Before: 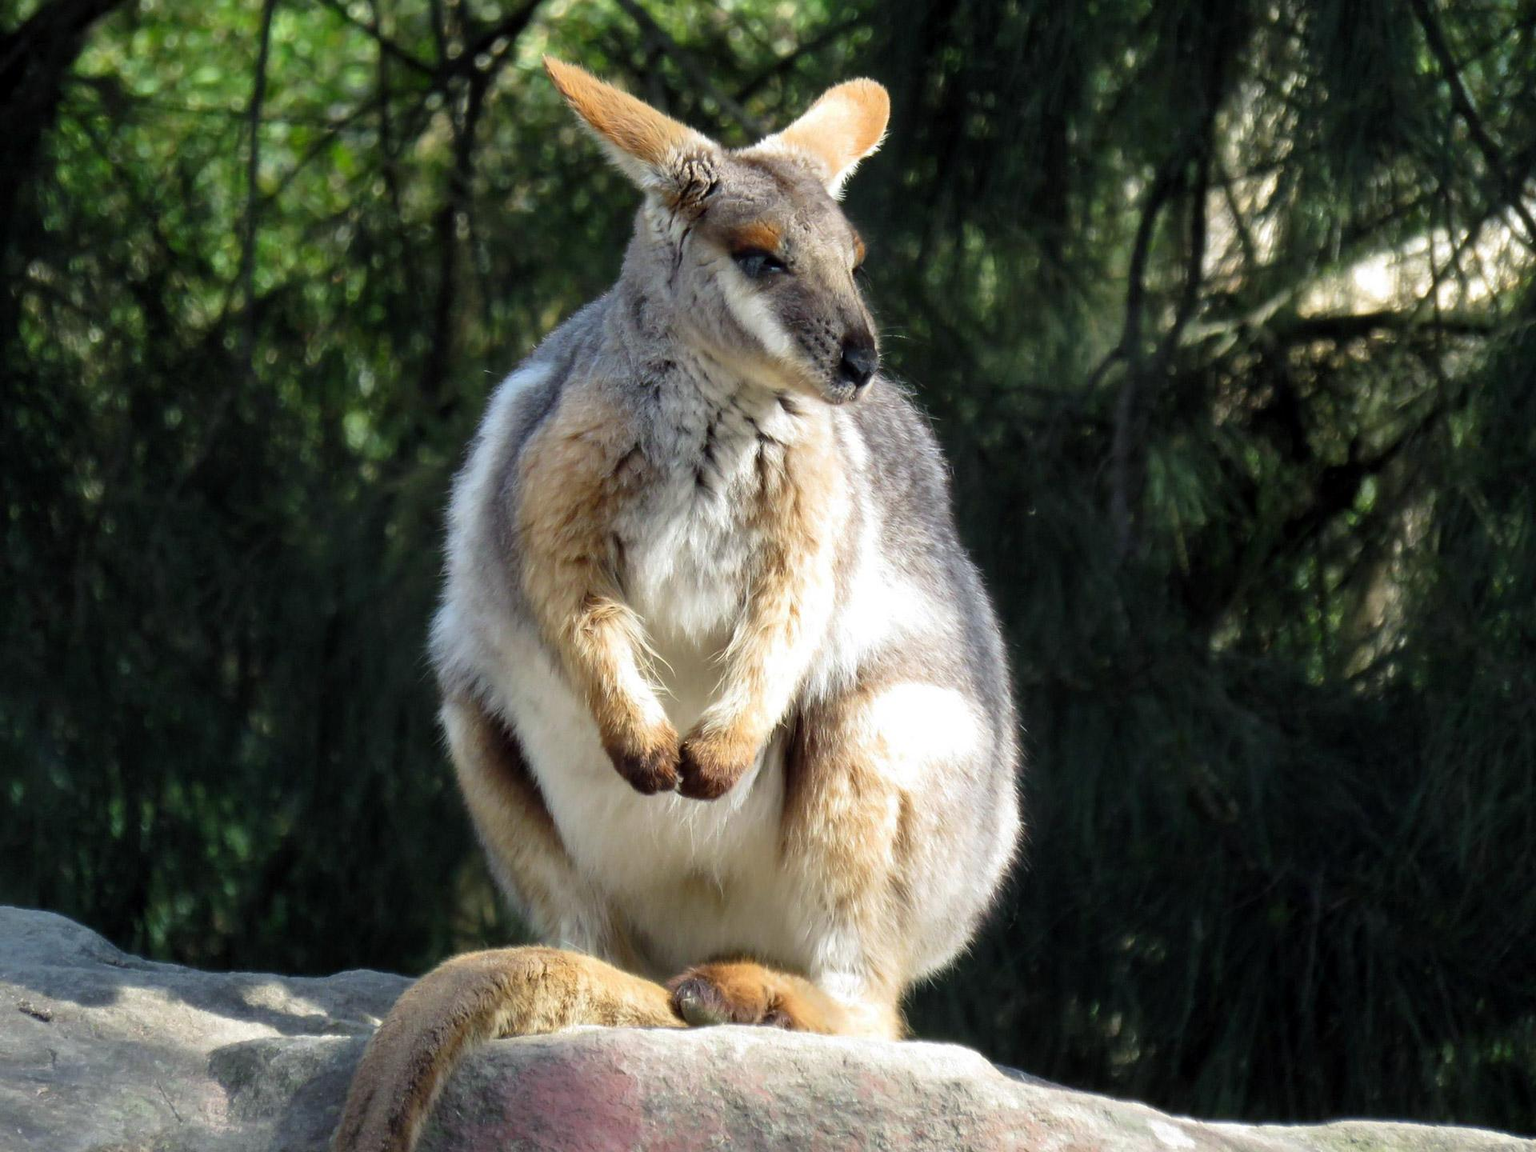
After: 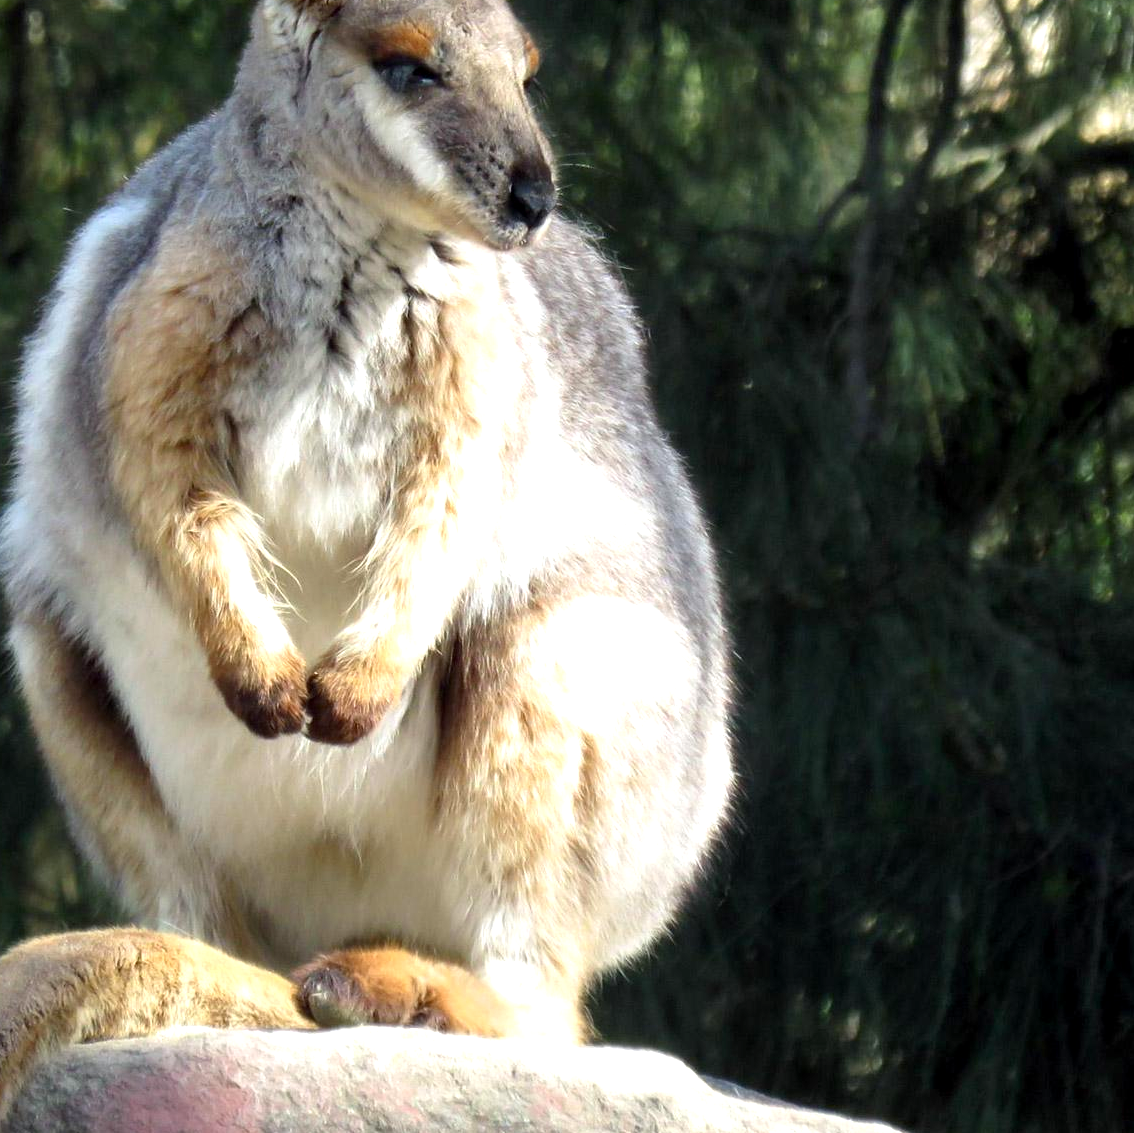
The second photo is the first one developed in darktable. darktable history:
exposure: black level correction 0.001, exposure 0.5 EV, compensate exposure bias true, compensate highlight preservation false
crop and rotate: left 28.256%, top 17.734%, right 12.656%, bottom 3.573%
